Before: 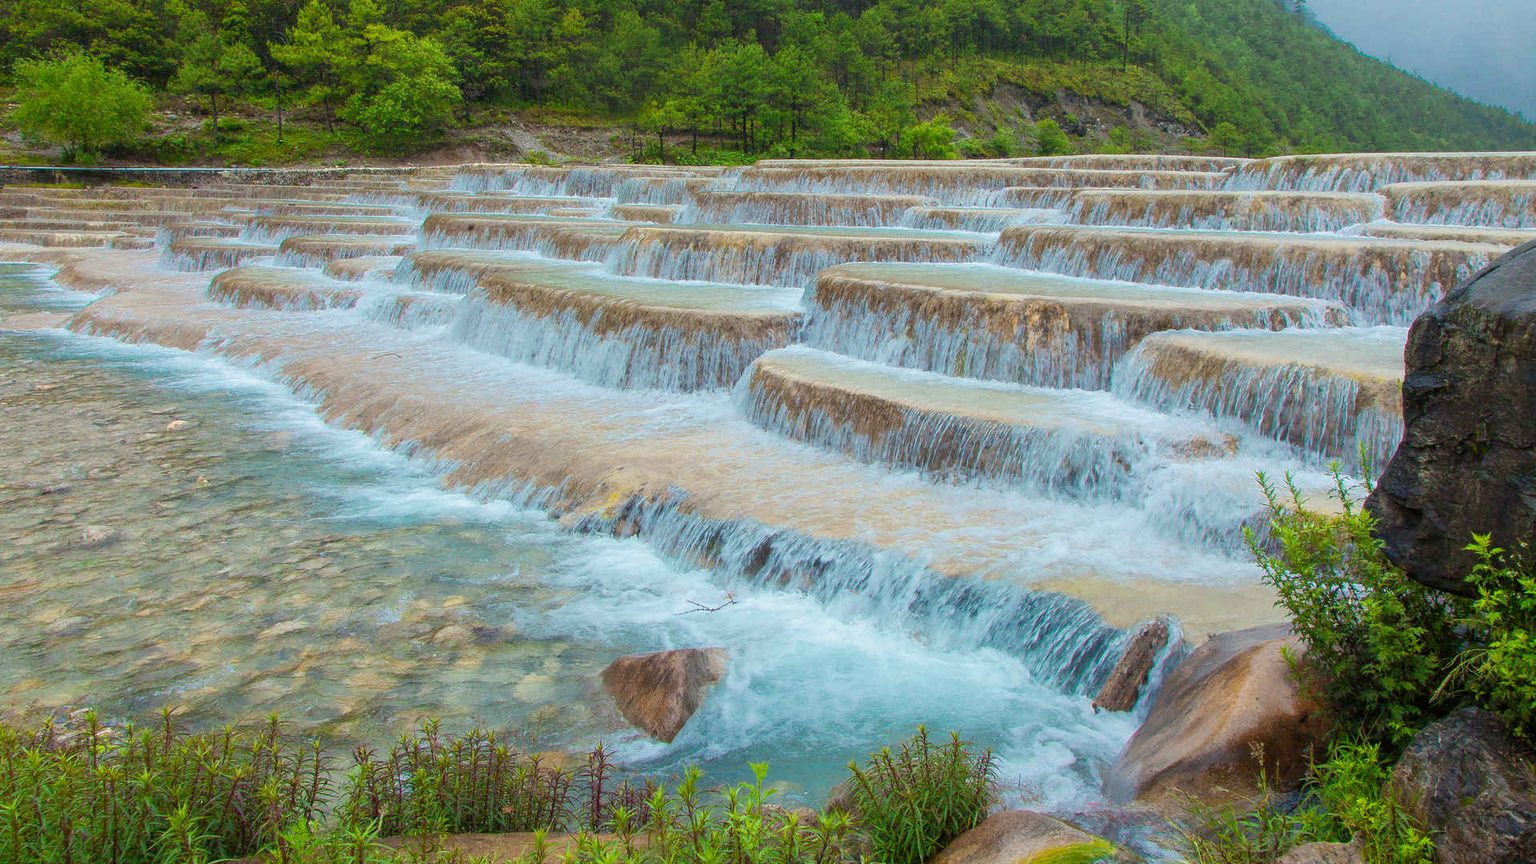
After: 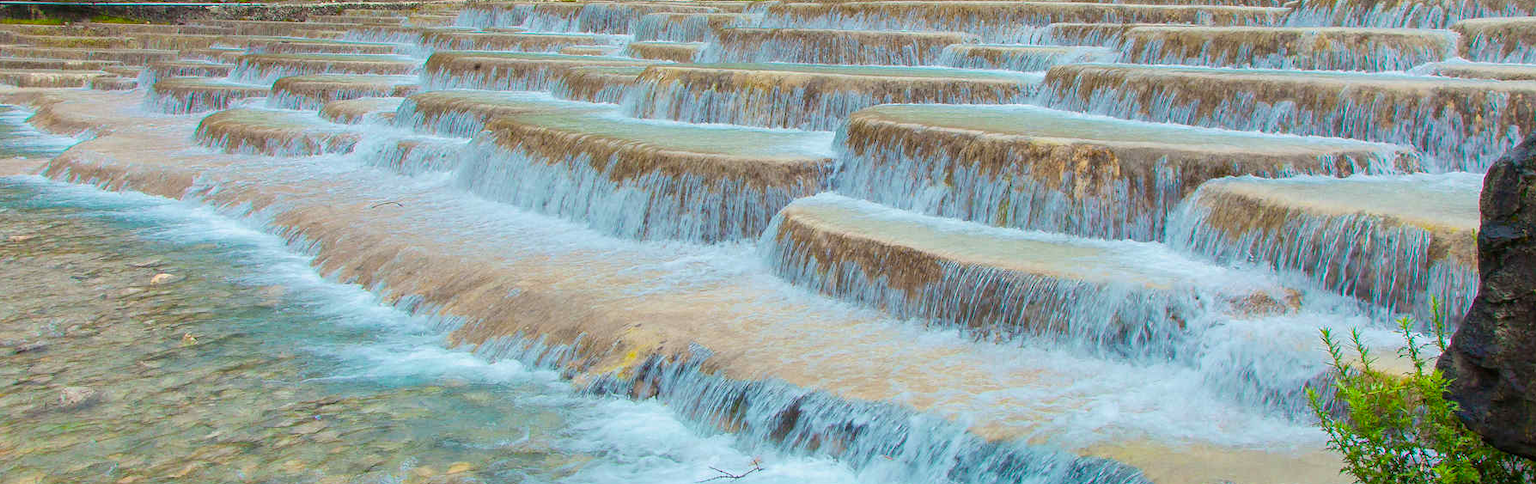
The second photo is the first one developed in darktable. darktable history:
contrast brightness saturation: contrast 0.04, saturation 0.16
crop: left 1.744%, top 19.225%, right 5.069%, bottom 28.357%
